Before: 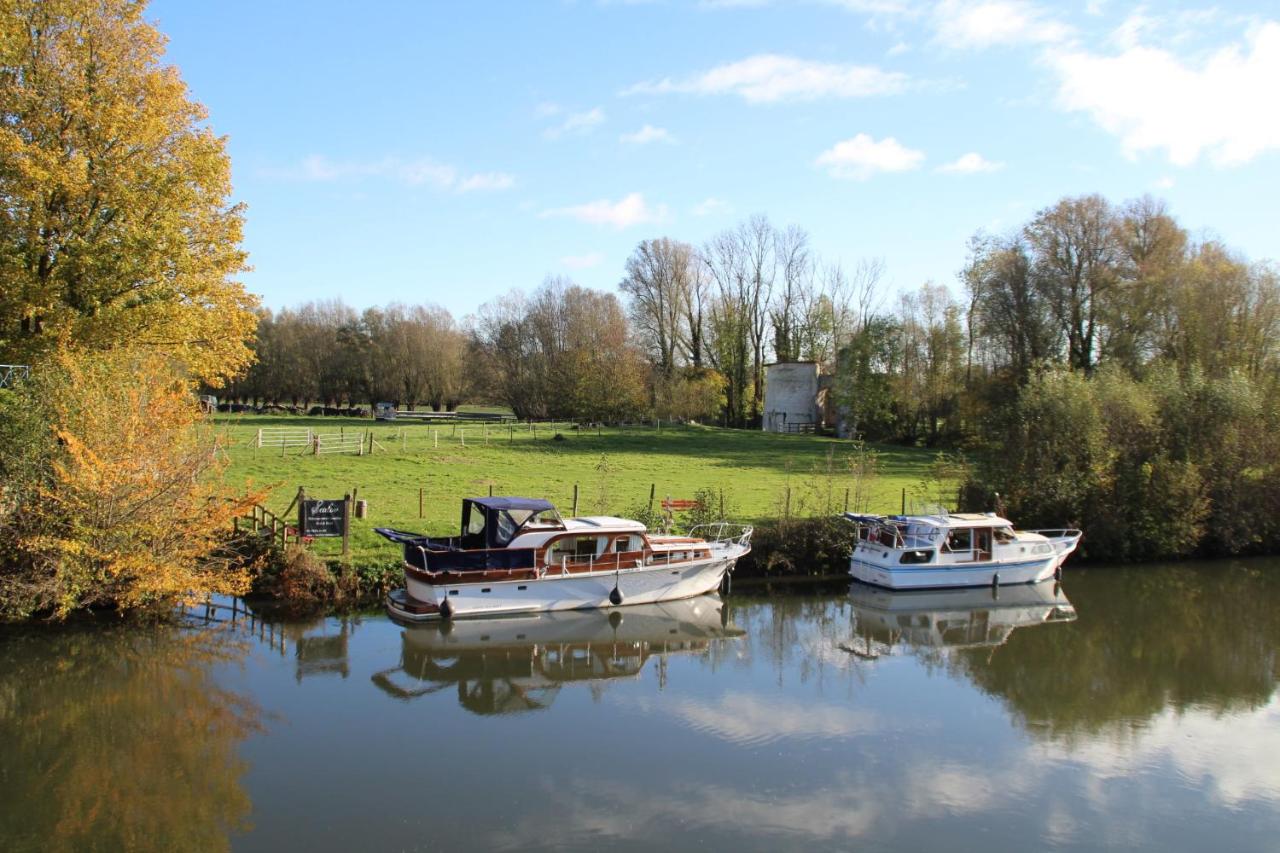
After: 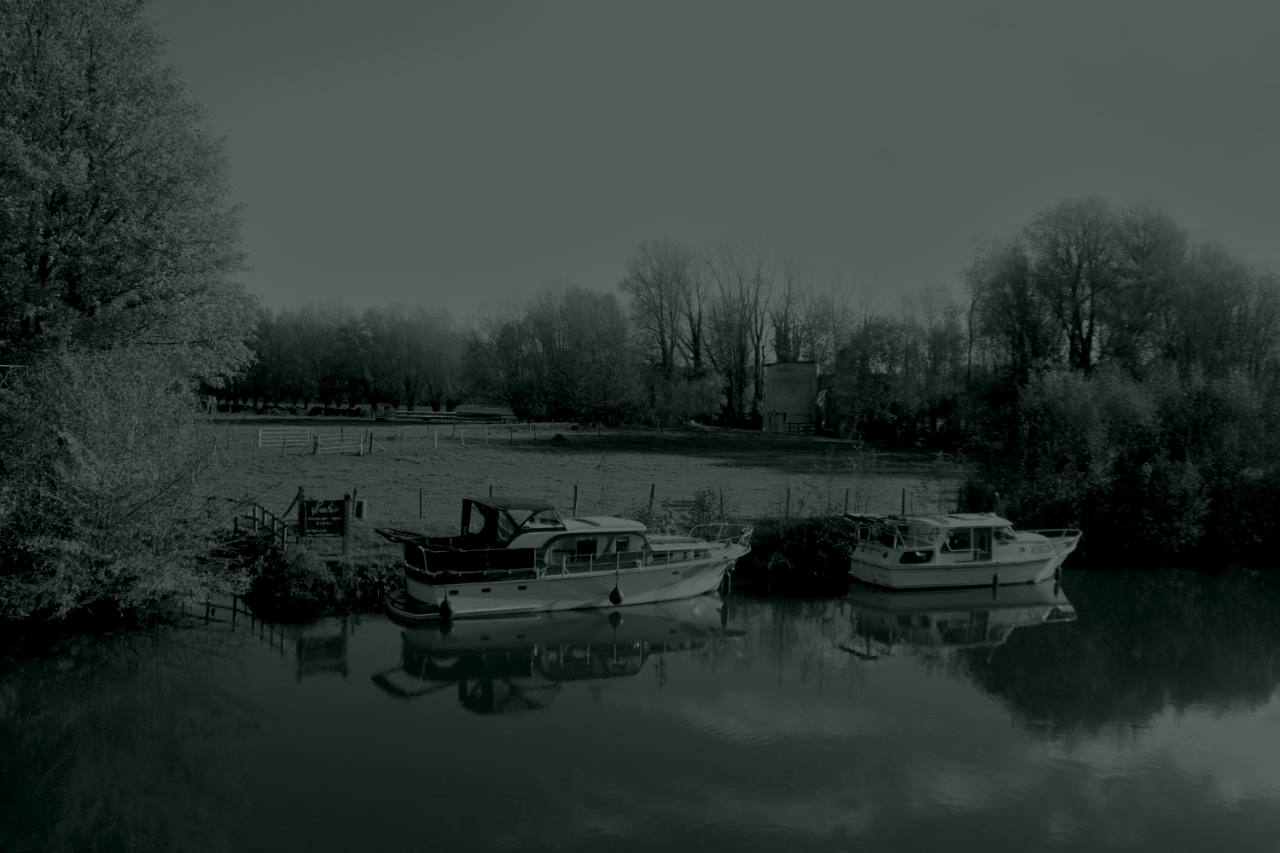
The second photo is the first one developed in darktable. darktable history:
bloom: size 9%, threshold 100%, strength 7%
exposure: black level correction 0, exposure 0.5 EV, compensate exposure bias true, compensate highlight preservation false
tone equalizer: on, module defaults
colorize: hue 90°, saturation 19%, lightness 1.59%, version 1
